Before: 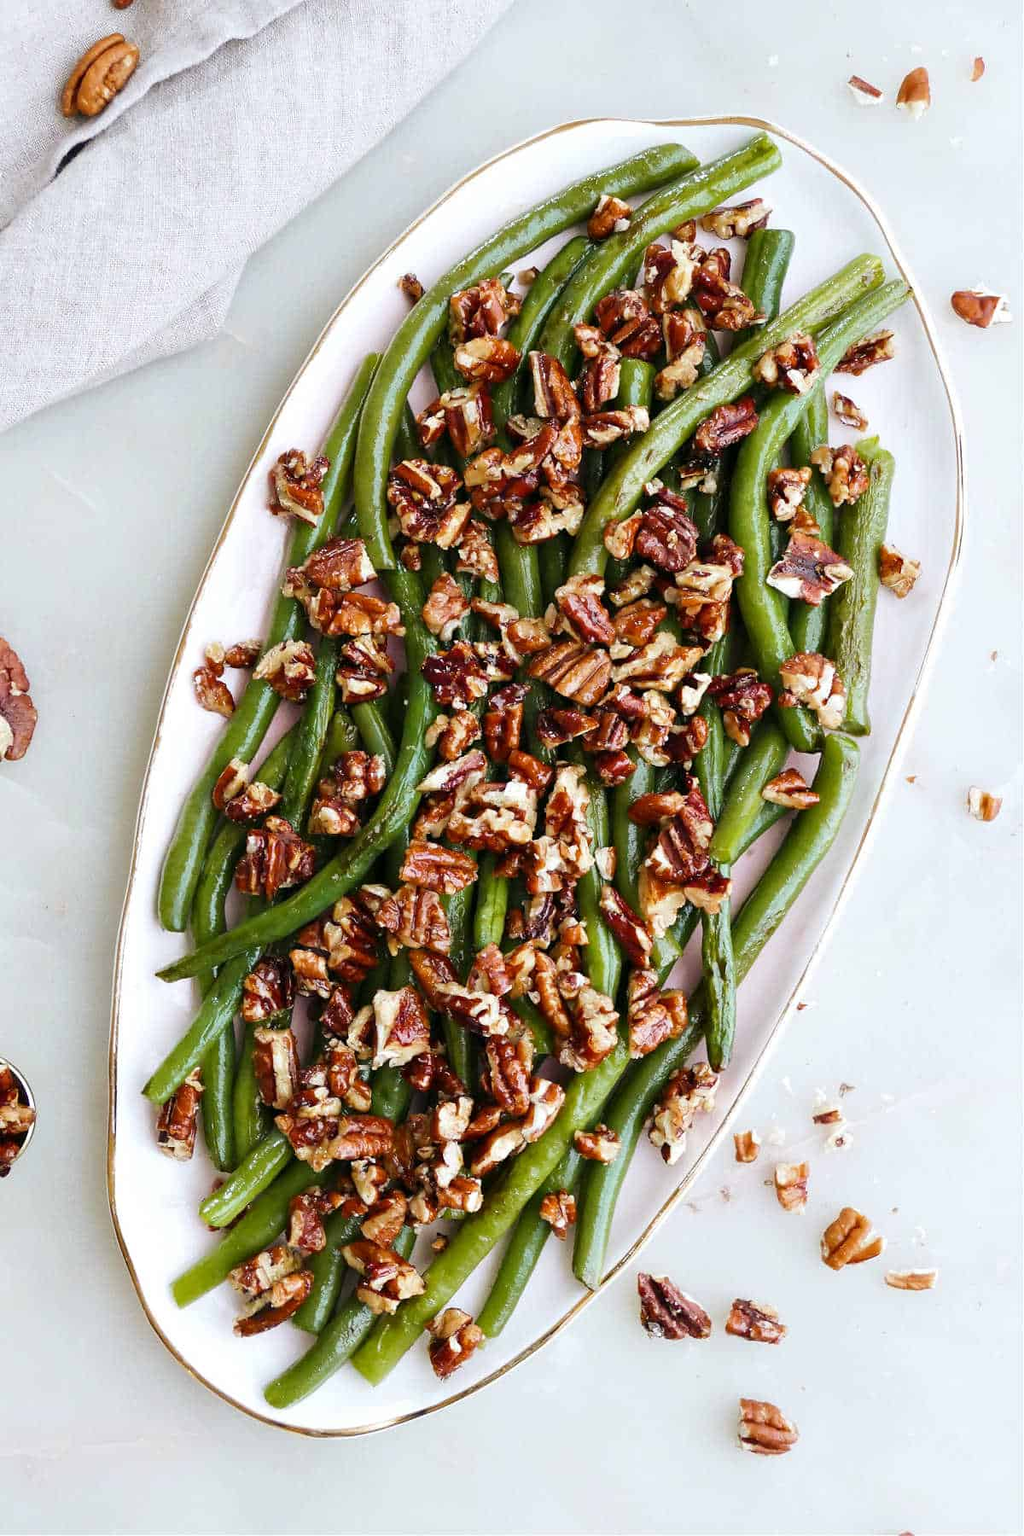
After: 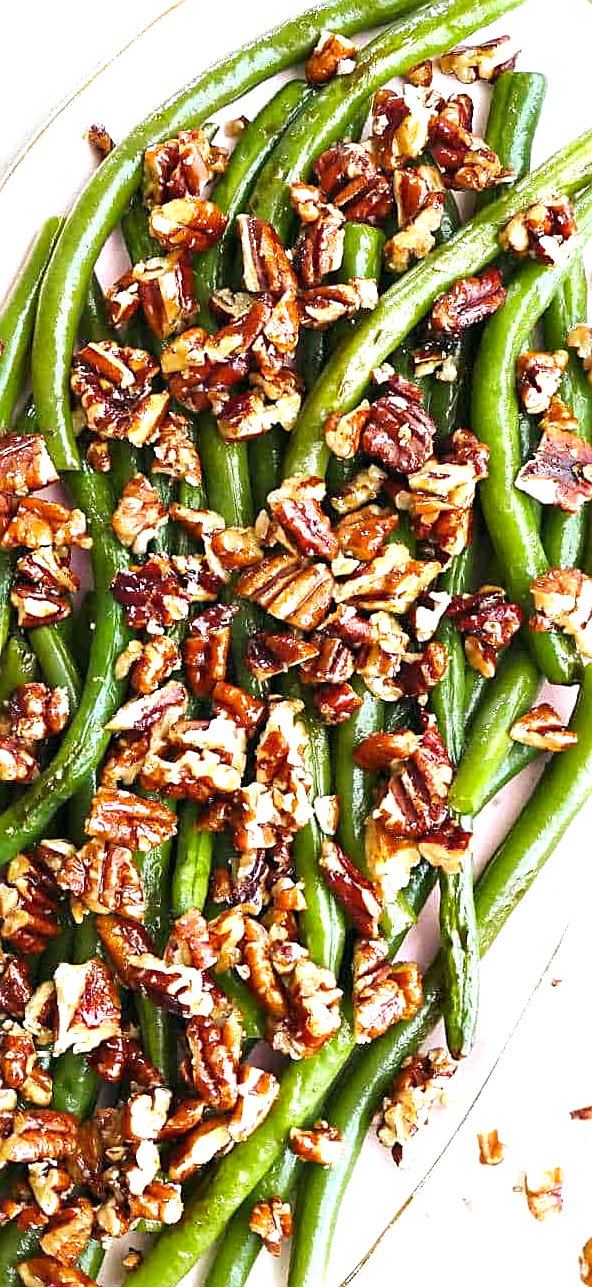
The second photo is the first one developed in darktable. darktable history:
sharpen: on, module defaults
crop: left 31.977%, top 10.981%, right 18.648%, bottom 17.472%
color zones: curves: ch0 [(0, 0.473) (0.001, 0.473) (0.226, 0.548) (0.4, 0.589) (0.525, 0.54) (0.728, 0.403) (0.999, 0.473) (1, 0.473)]; ch1 [(0, 0.619) (0.001, 0.619) (0.234, 0.388) (0.4, 0.372) (0.528, 0.422) (0.732, 0.53) (0.999, 0.619) (1, 0.619)]; ch2 [(0, 0.547) (0.001, 0.547) (0.226, 0.45) (0.4, 0.525) (0.525, 0.585) (0.8, 0.511) (0.999, 0.547) (1, 0.547)], mix -135.78%
exposure: black level correction 0, exposure 1 EV, compensate highlight preservation false
